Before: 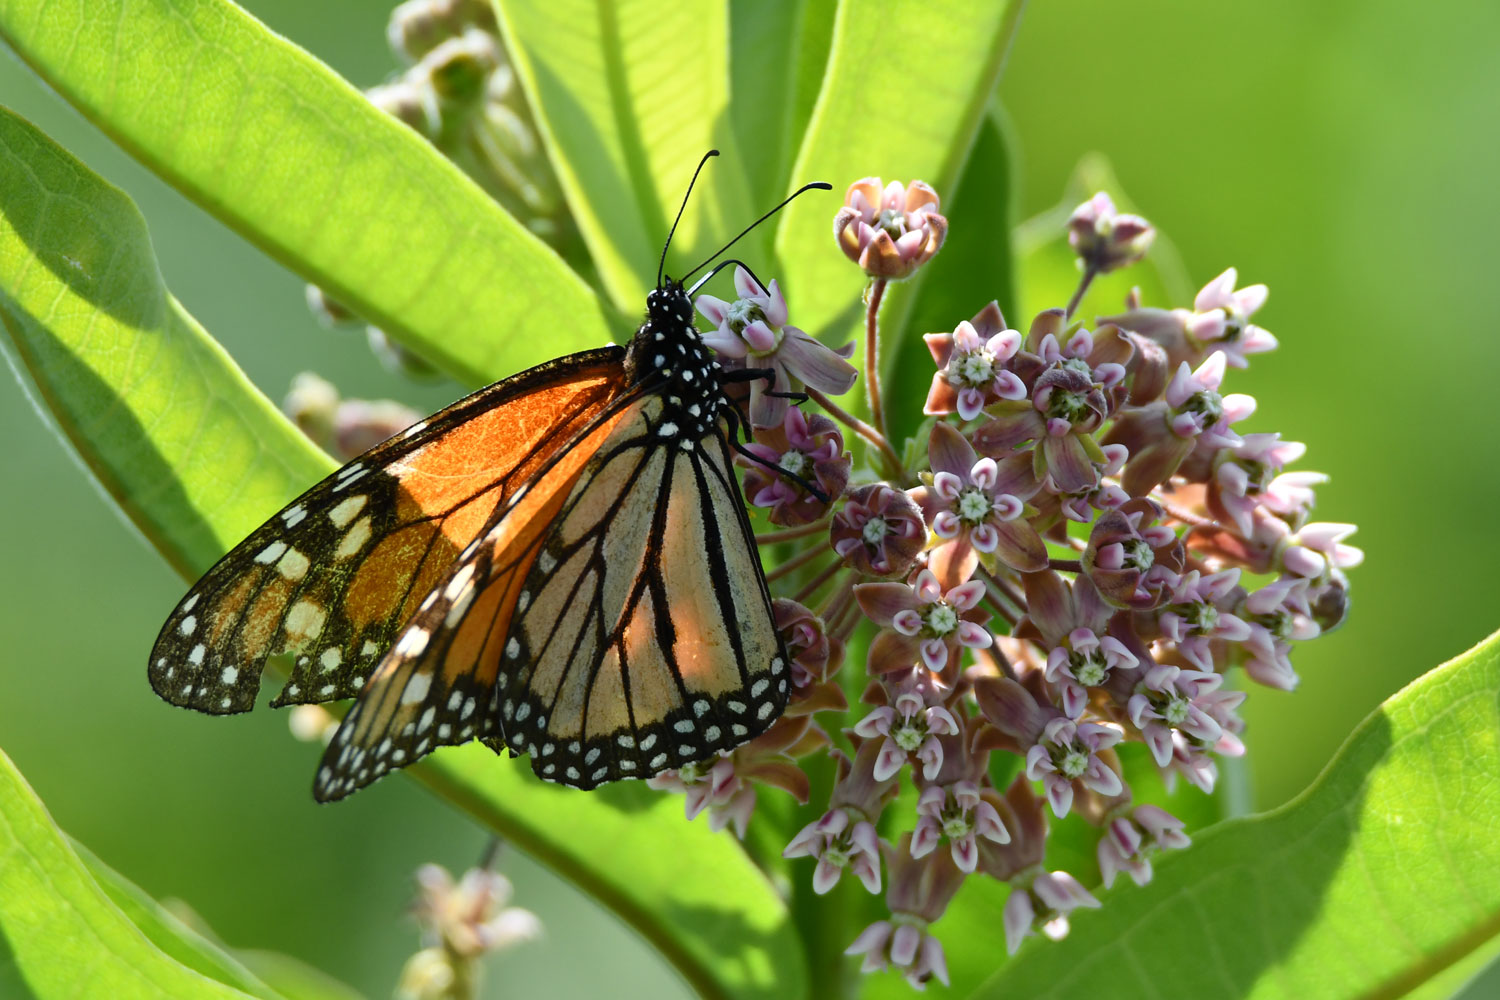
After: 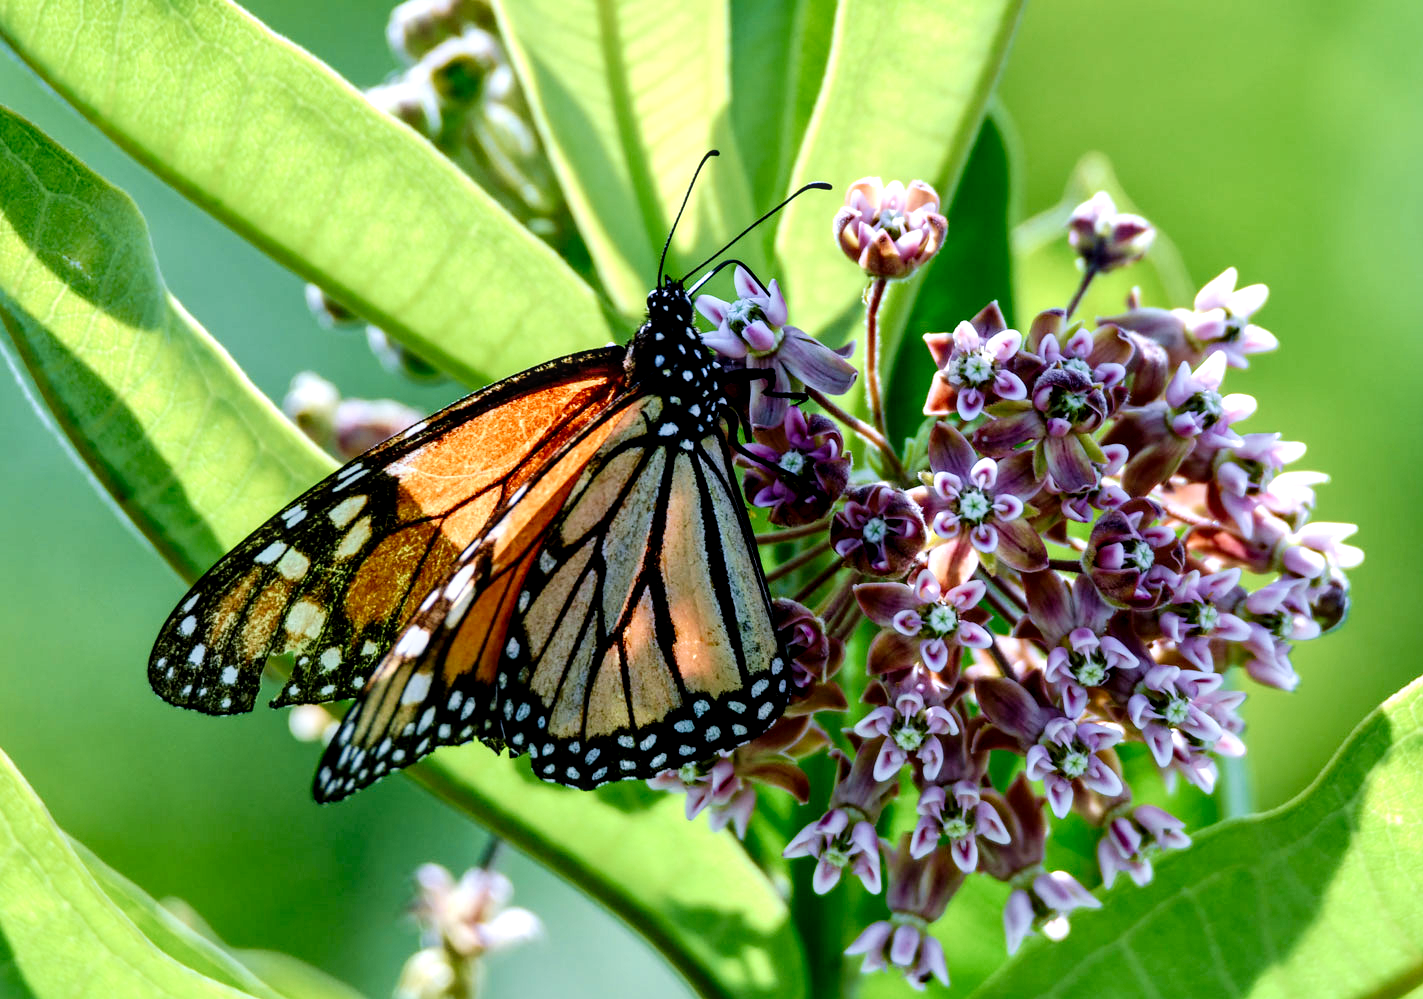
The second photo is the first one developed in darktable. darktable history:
crop and rotate: left 0%, right 5.117%
color calibration: gray › normalize channels true, illuminant as shot in camera, x 0.377, y 0.393, temperature 4169.11 K, gamut compression 0.024
local contrast: detail 150%
tone curve: curves: ch0 [(0, 0) (0.003, 0) (0.011, 0.001) (0.025, 0.003) (0.044, 0.005) (0.069, 0.013) (0.1, 0.024) (0.136, 0.04) (0.177, 0.087) (0.224, 0.148) (0.277, 0.238) (0.335, 0.335) (0.399, 0.43) (0.468, 0.524) (0.543, 0.621) (0.623, 0.712) (0.709, 0.788) (0.801, 0.867) (0.898, 0.947) (1, 1)], preserve colors none
velvia: on, module defaults
